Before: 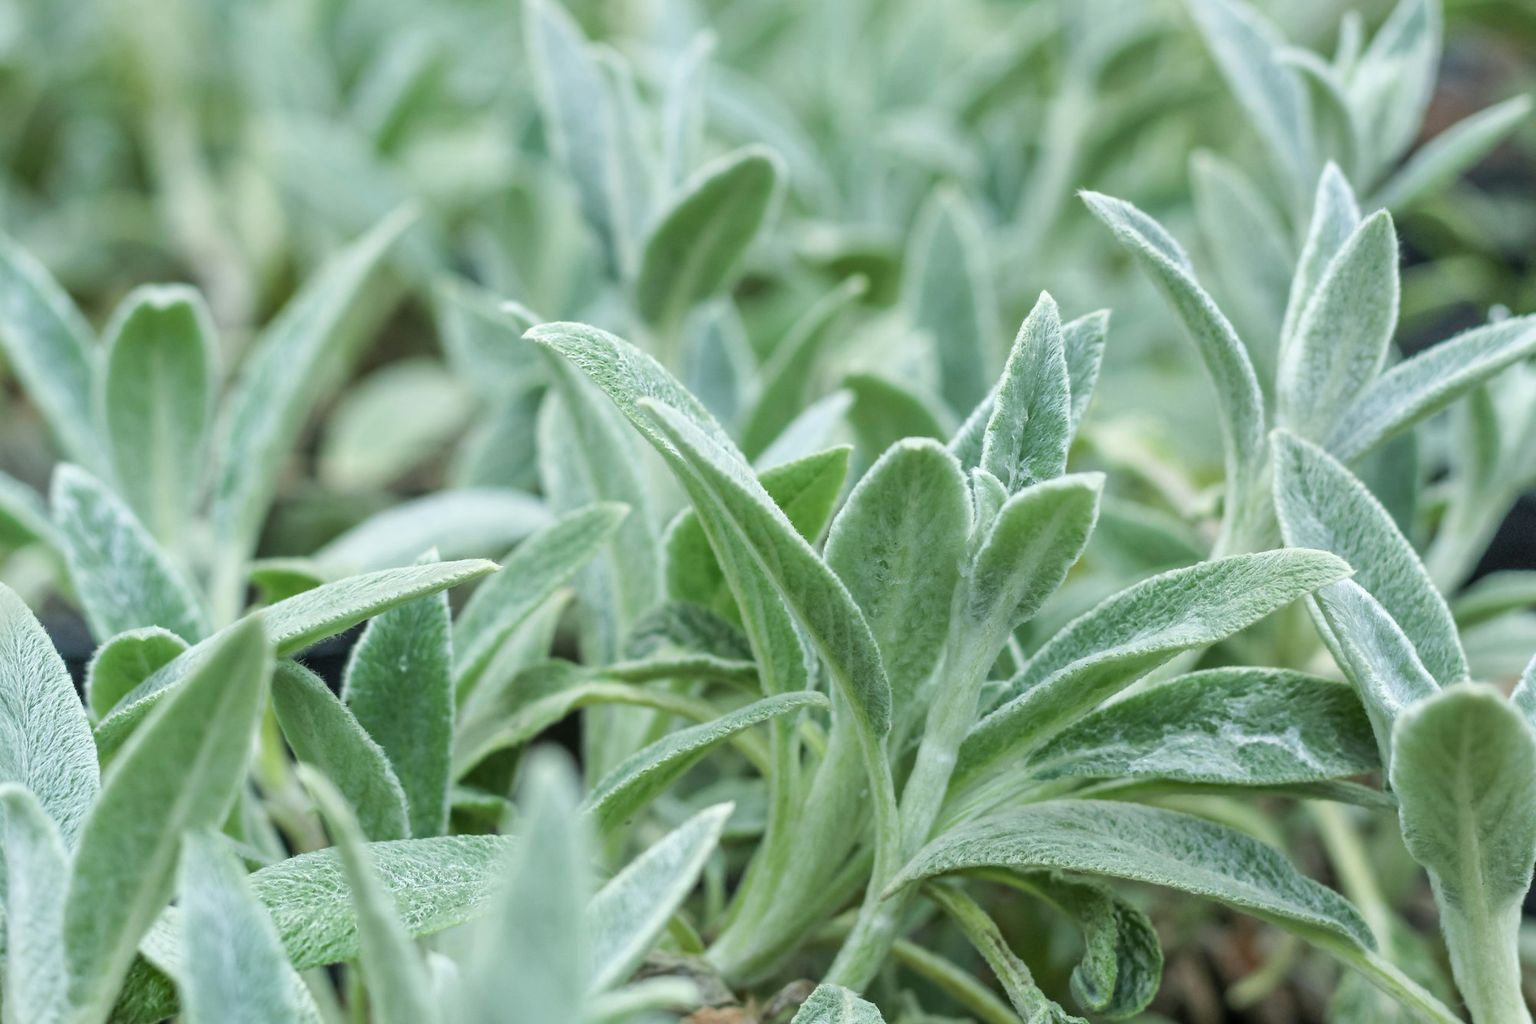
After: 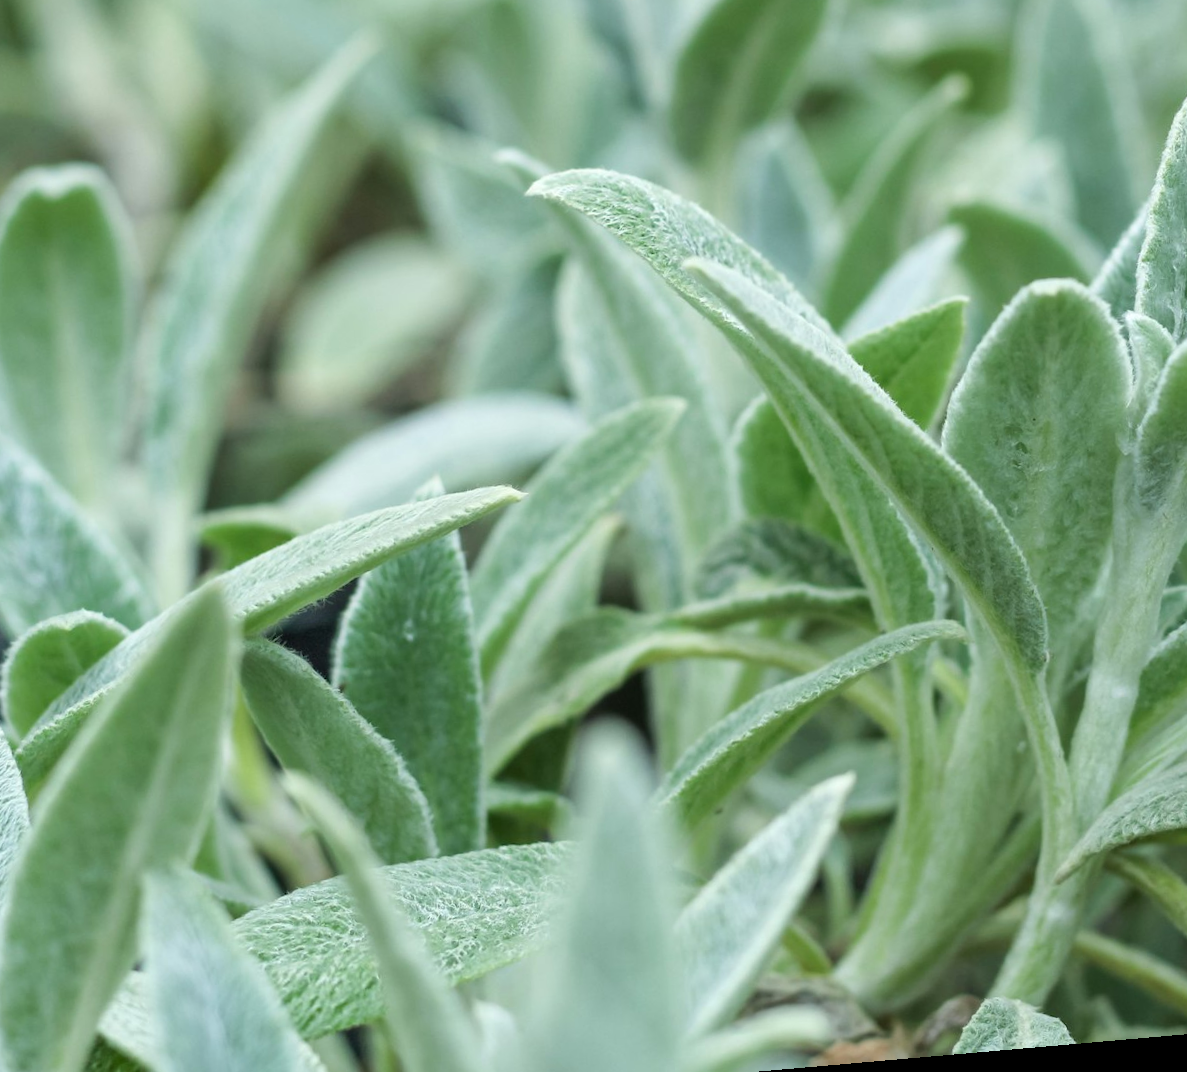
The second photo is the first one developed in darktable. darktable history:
crop: left 8.966%, top 23.852%, right 34.699%, bottom 4.703%
rotate and perspective: rotation -4.98°, automatic cropping off
tone equalizer: -8 EV -0.55 EV
